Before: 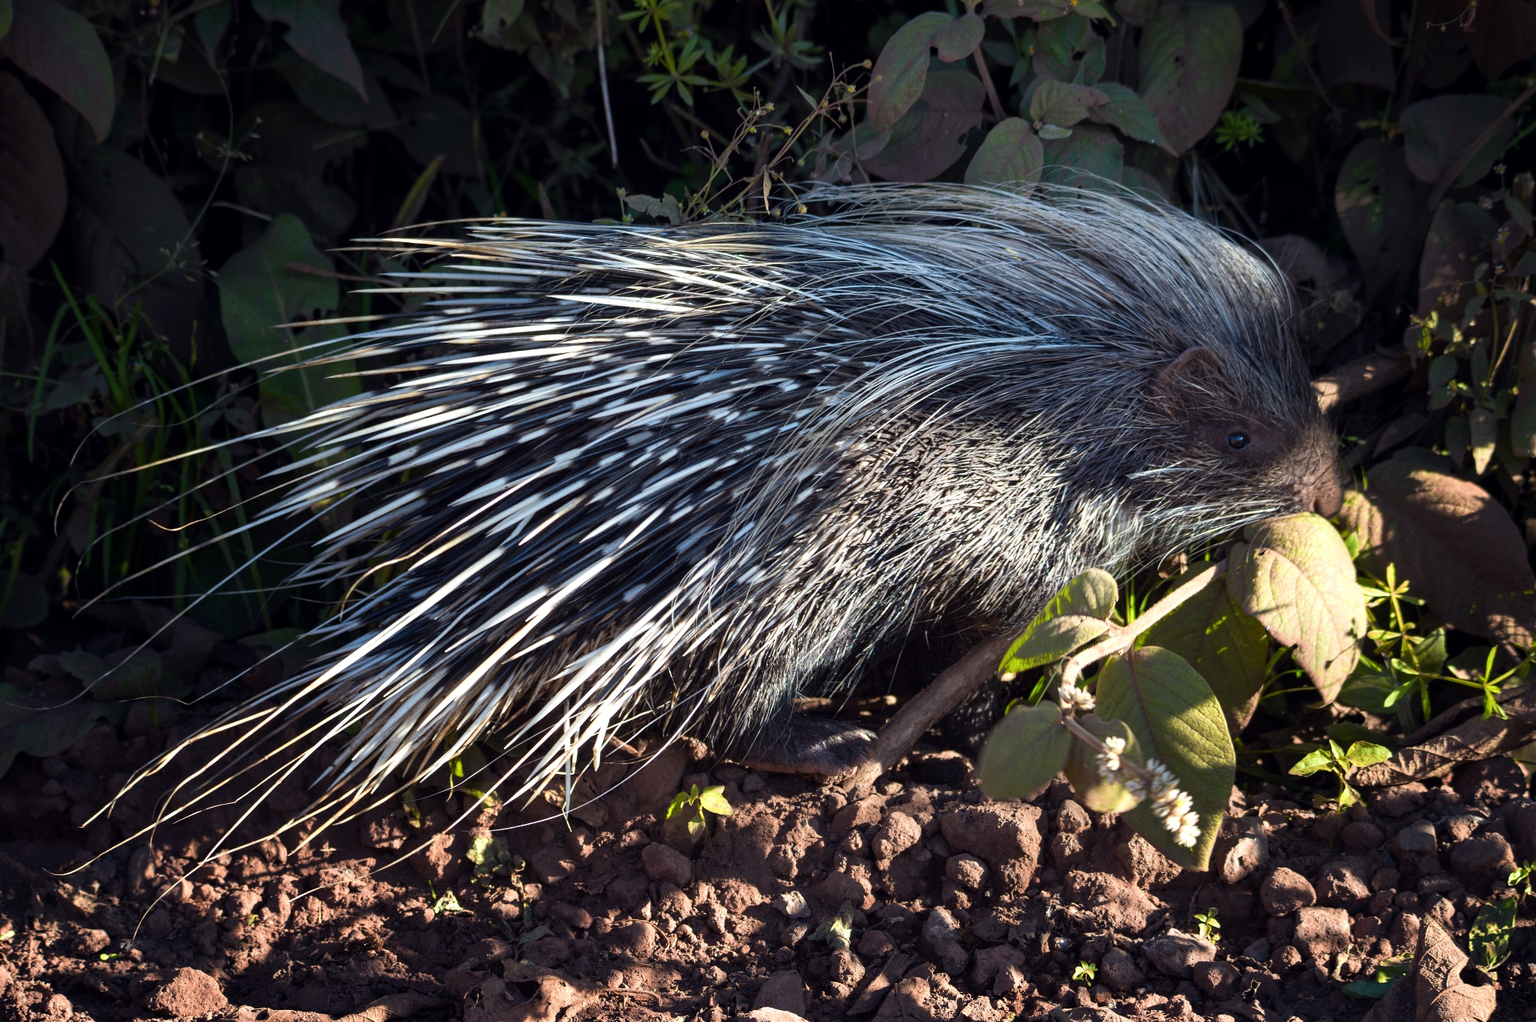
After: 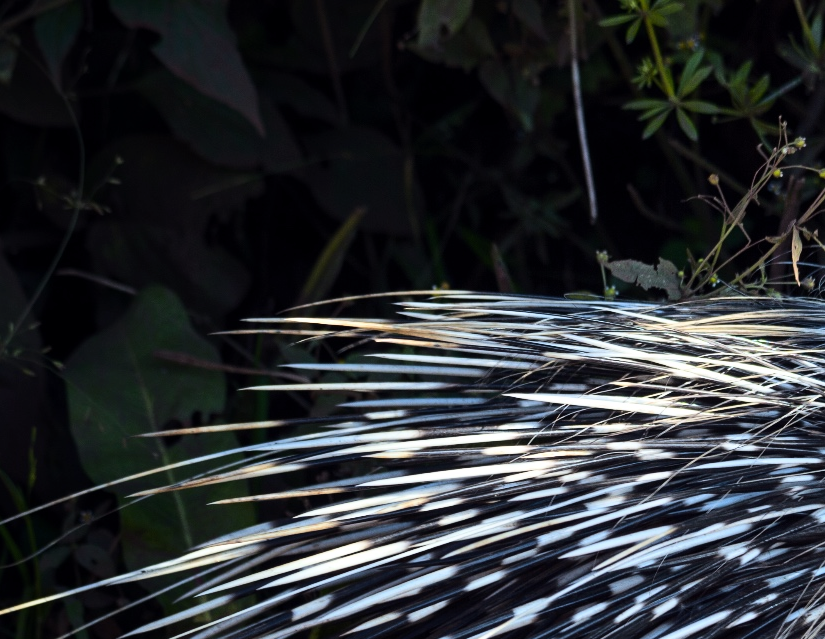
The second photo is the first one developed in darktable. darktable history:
base curve: curves: ch0 [(0, 0) (0.032, 0.025) (0.121, 0.166) (0.206, 0.329) (0.605, 0.79) (1, 1)]
crop and rotate: left 11.053%, top 0.067%, right 48.654%, bottom 52.999%
